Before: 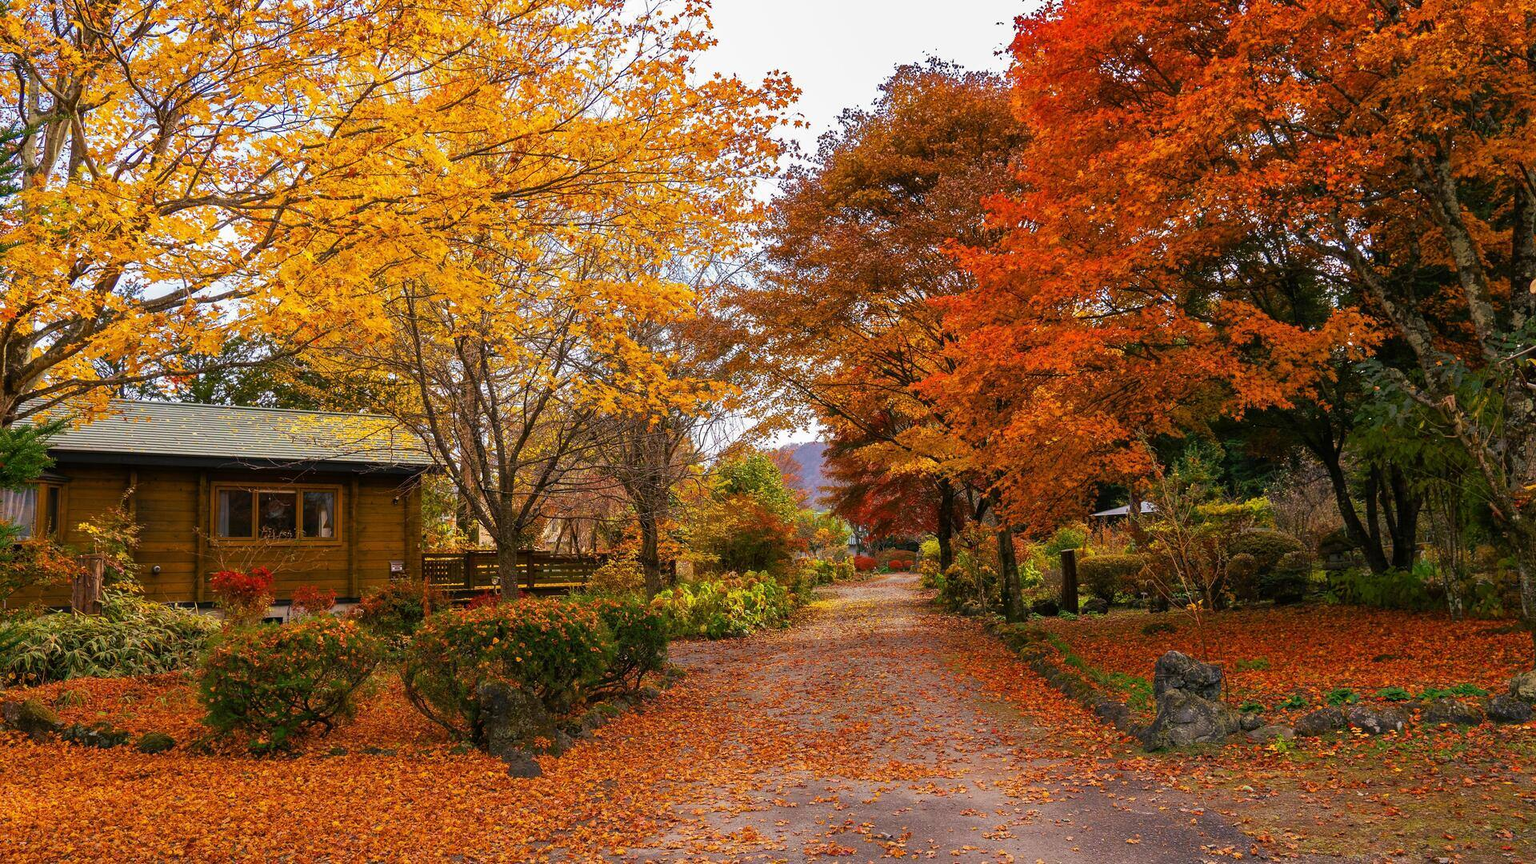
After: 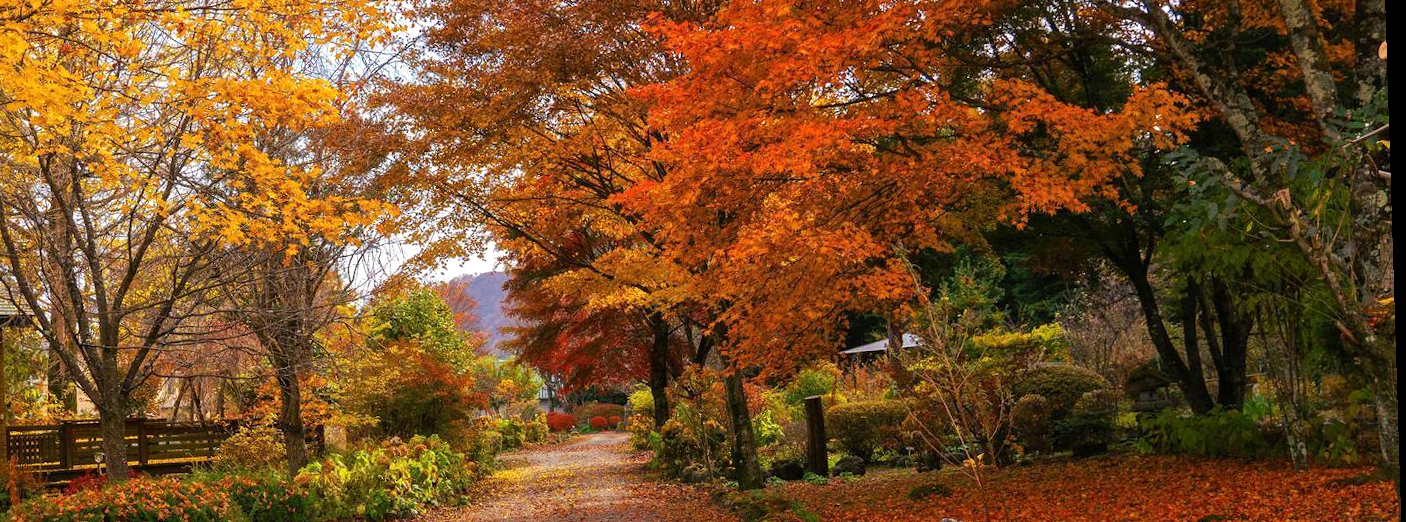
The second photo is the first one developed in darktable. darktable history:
crop and rotate: left 27.938%, top 27.046%, bottom 27.046%
rotate and perspective: rotation -1.77°, lens shift (horizontal) 0.004, automatic cropping off
exposure: exposure 0.191 EV, compensate highlight preservation false
